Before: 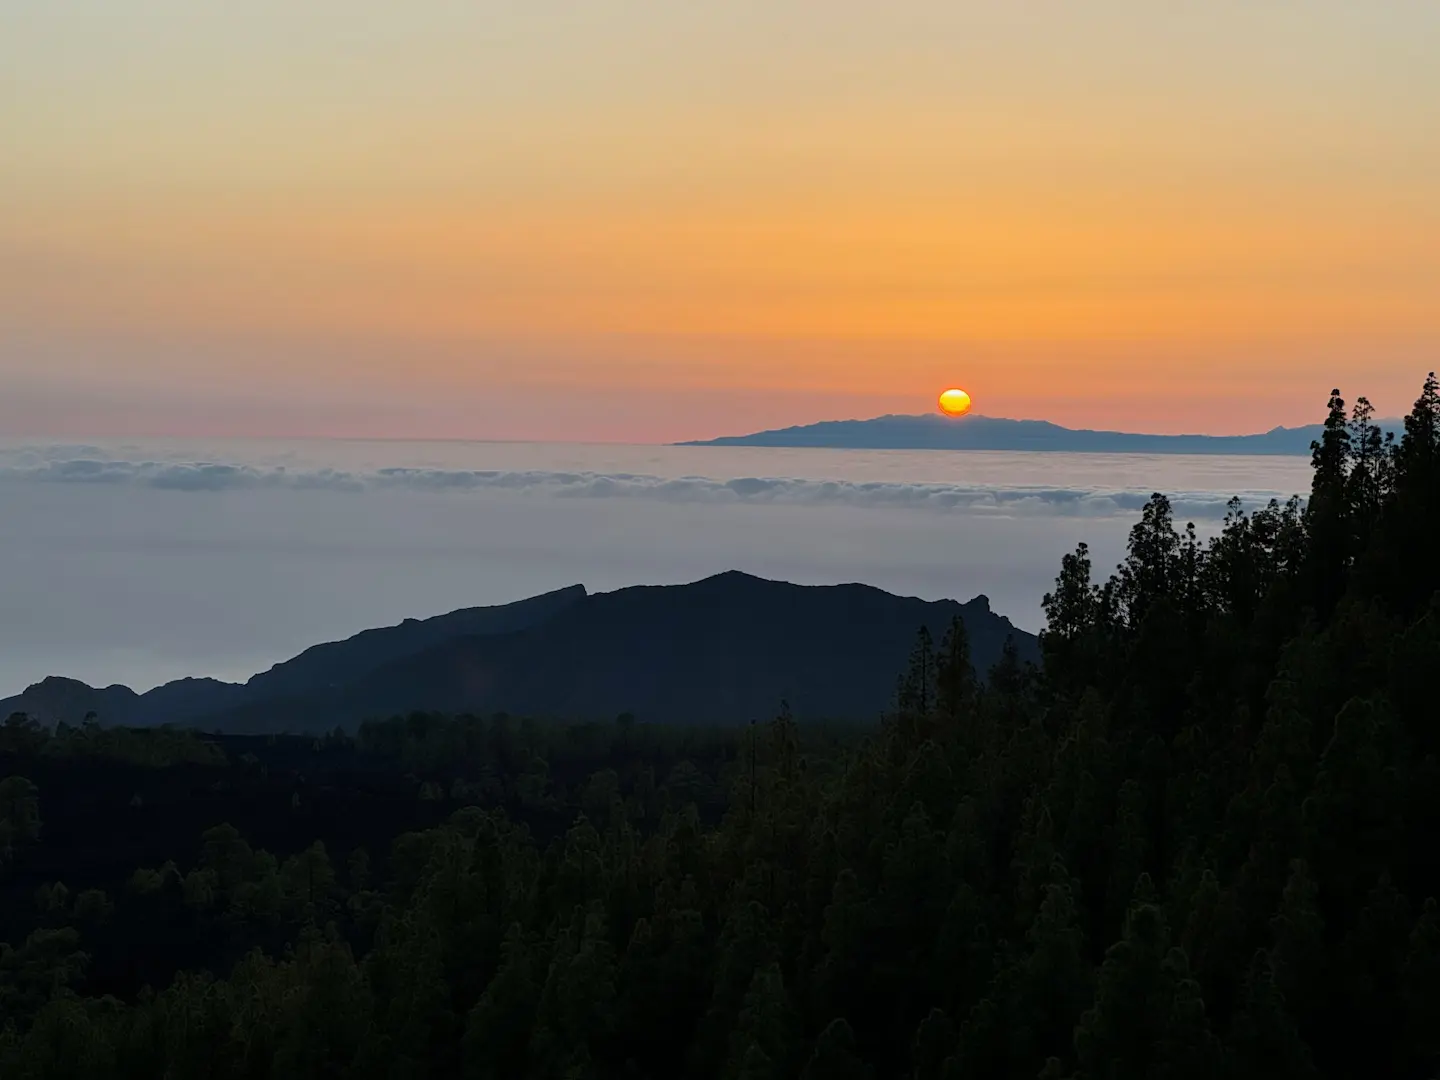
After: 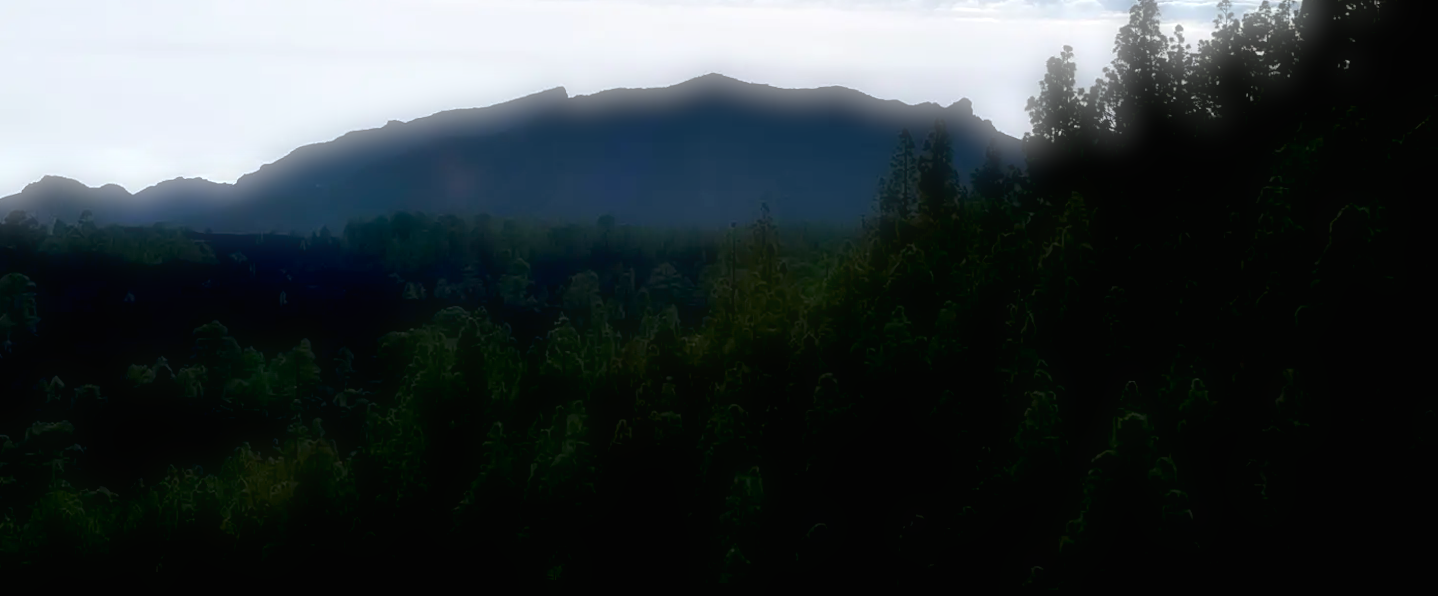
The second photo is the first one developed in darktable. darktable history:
crop and rotate: top 46.237%
soften: on, module defaults
exposure: black level correction 0, exposure 1.9 EV, compensate highlight preservation false
rotate and perspective: lens shift (horizontal) -0.055, automatic cropping off
